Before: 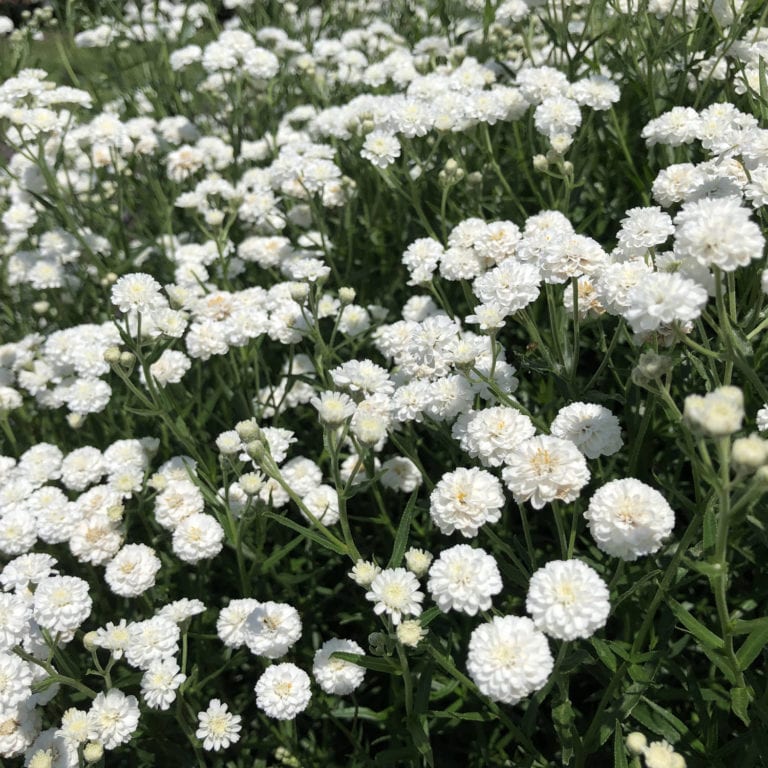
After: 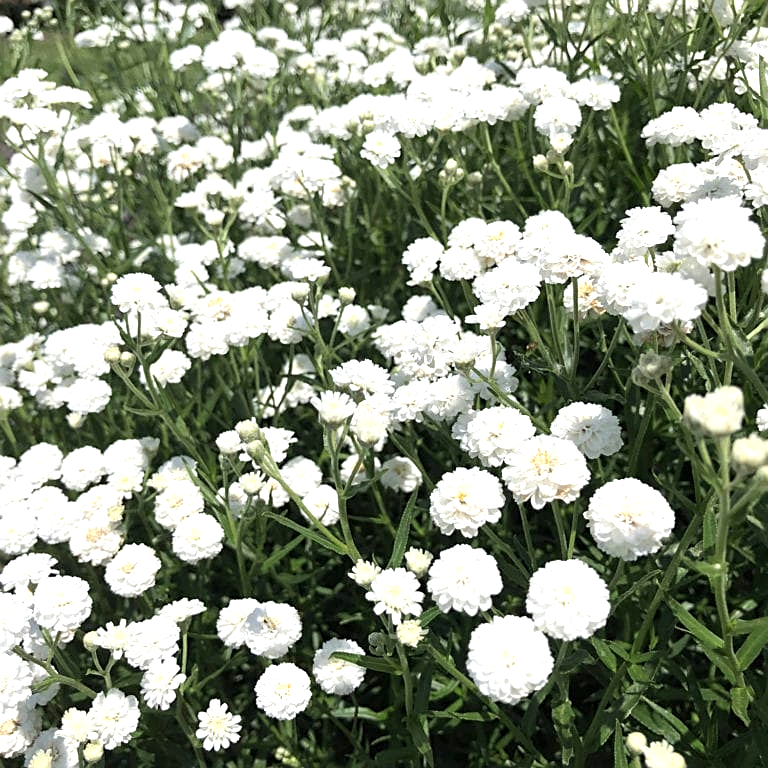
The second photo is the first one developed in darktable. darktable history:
exposure: exposure 0.766 EV, compensate highlight preservation false
sharpen: on, module defaults
